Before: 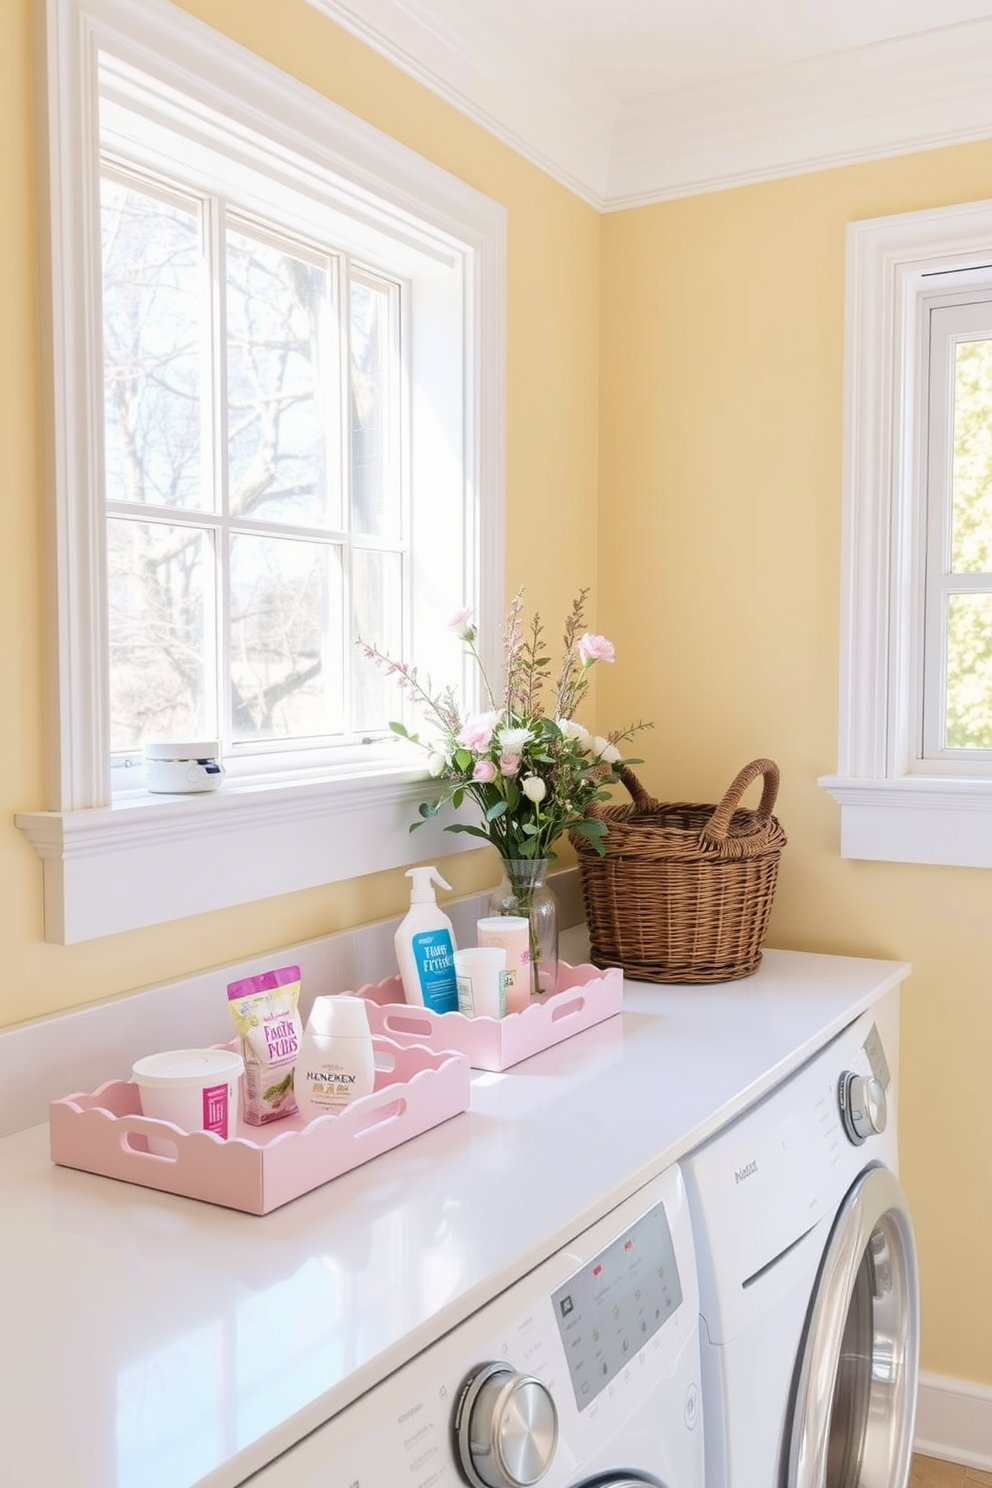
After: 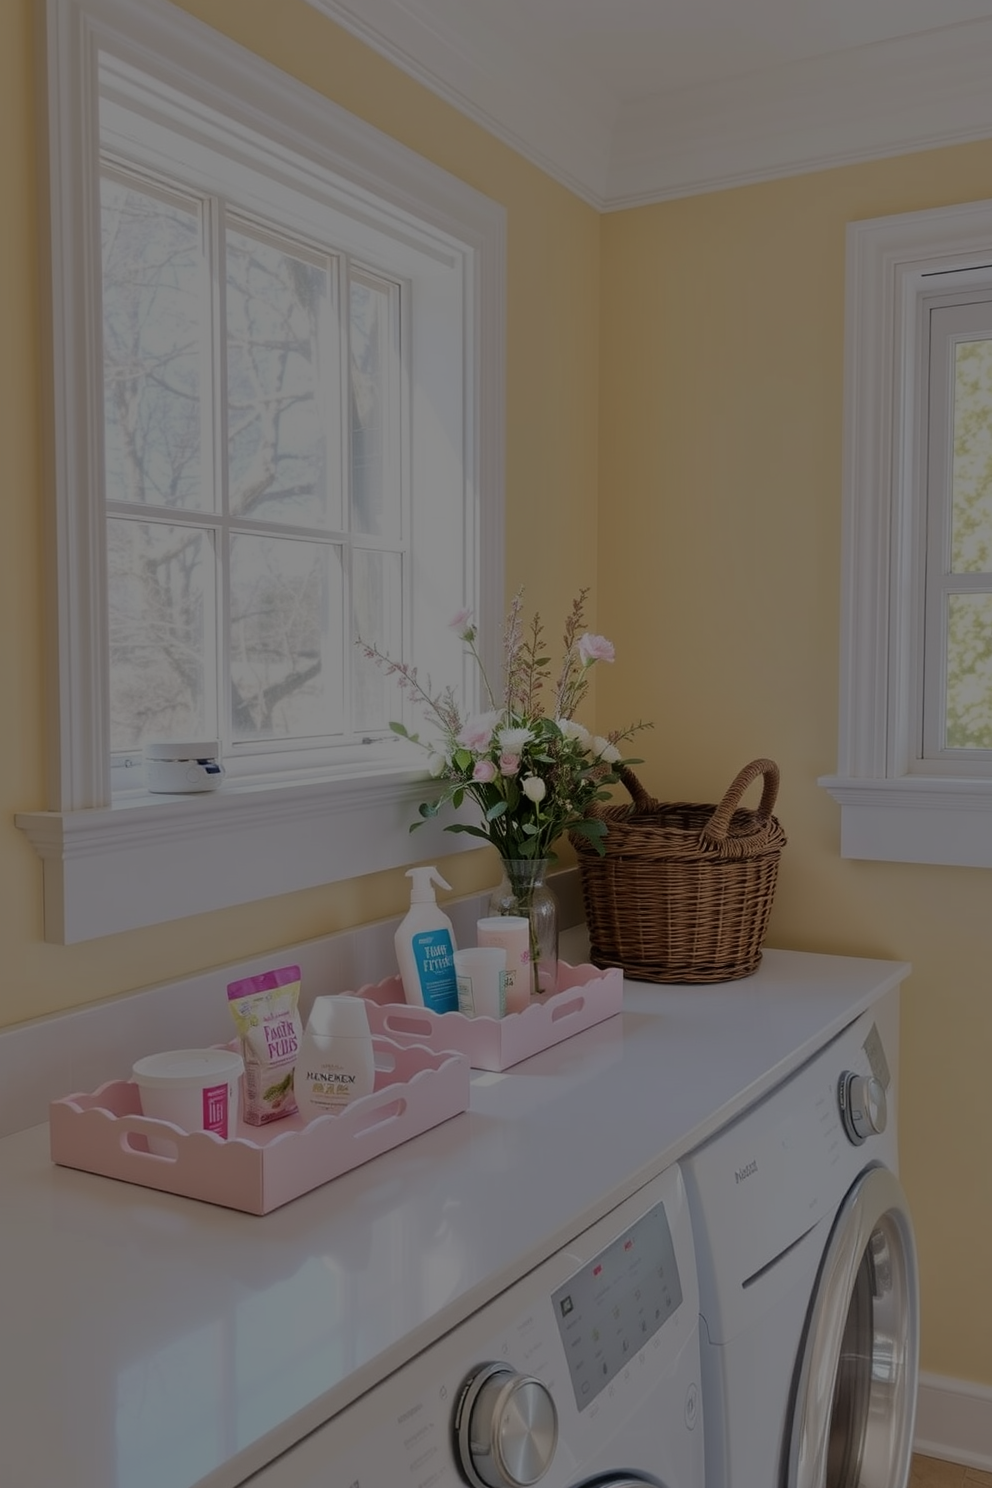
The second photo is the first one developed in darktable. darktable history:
tone equalizer: -8 EV -1.98 EV, -7 EV -1.99 EV, -6 EV -1.97 EV, -5 EV -1.97 EV, -4 EV -1.98 EV, -3 EV -1.97 EV, -2 EV -1.99 EV, -1 EV -1.63 EV, +0 EV -1.97 EV
contrast brightness saturation: saturation -0.04
